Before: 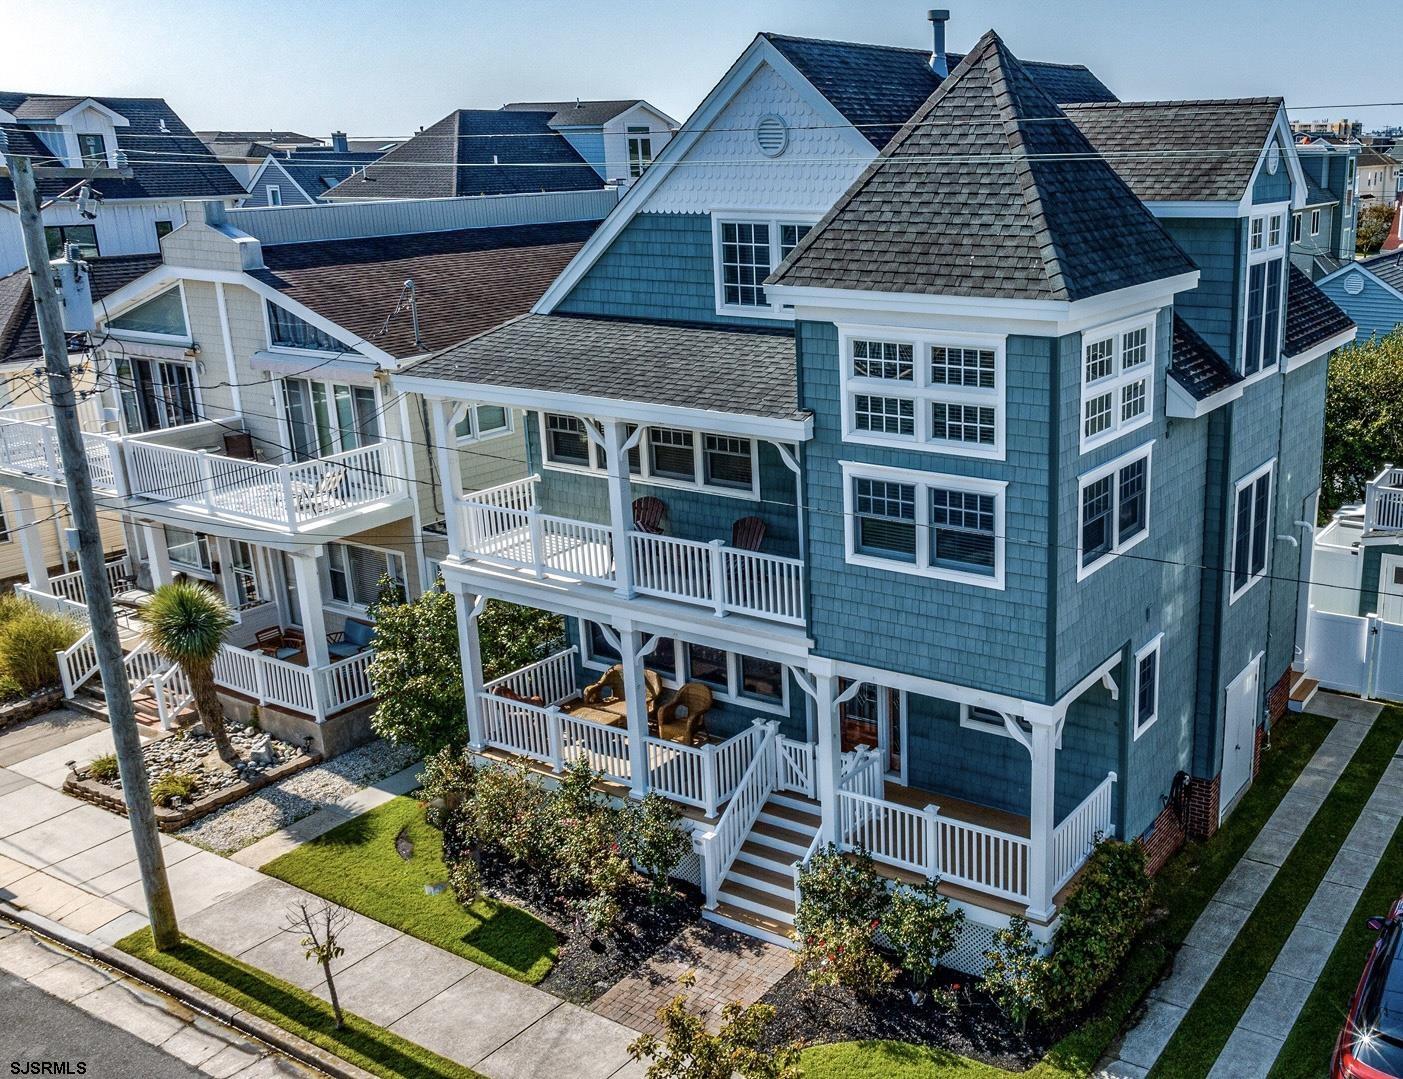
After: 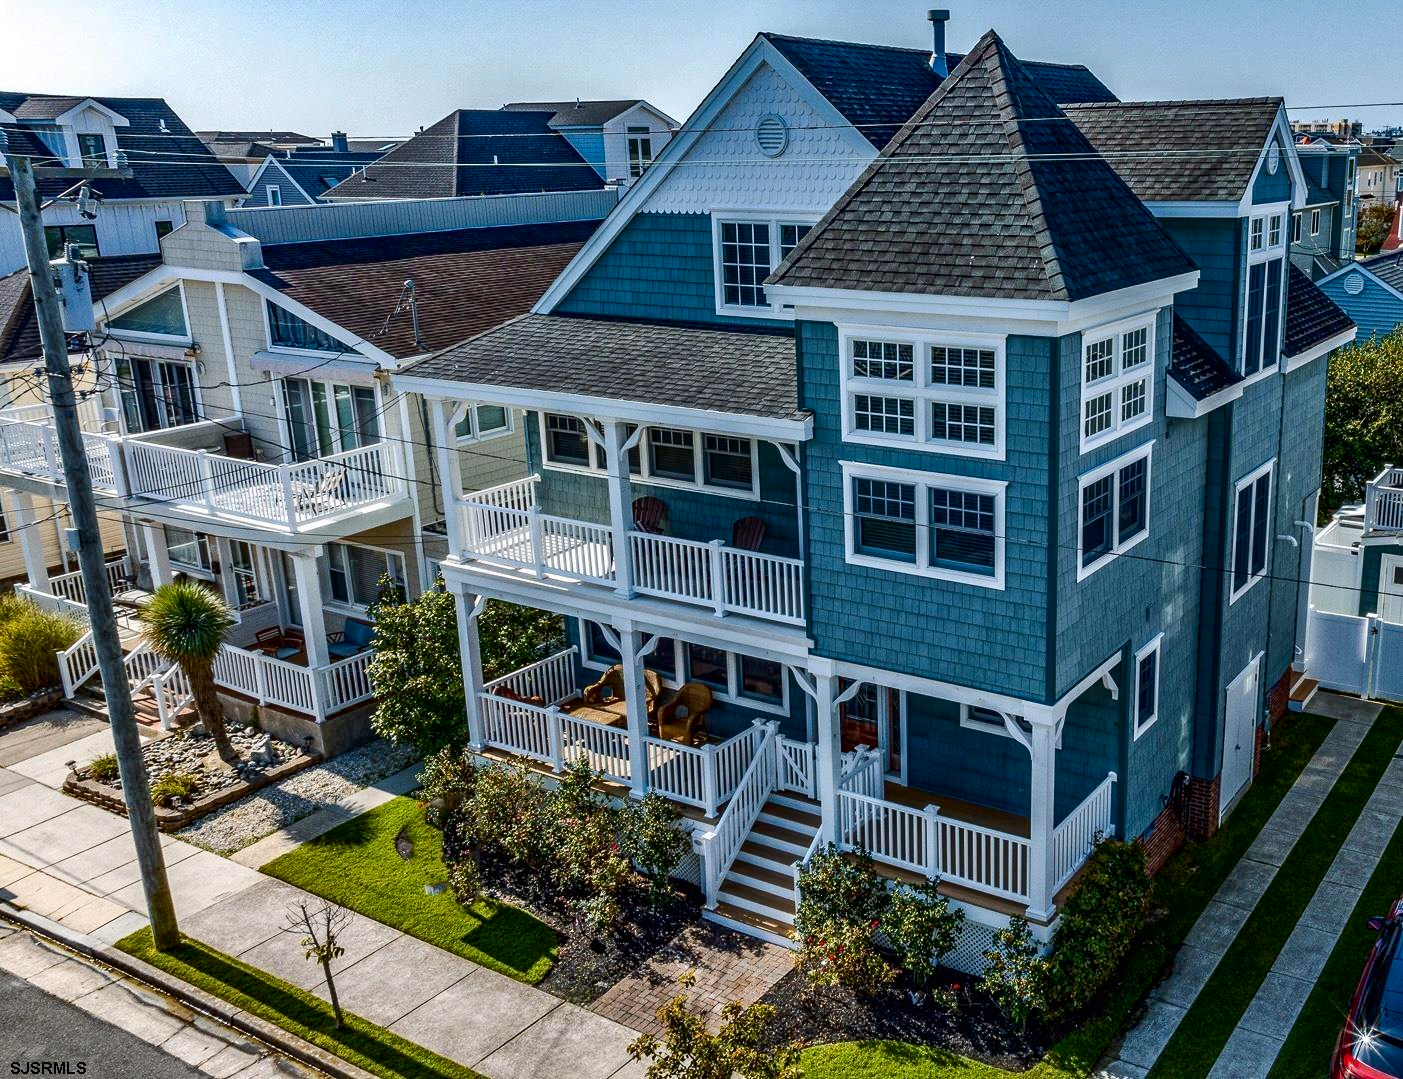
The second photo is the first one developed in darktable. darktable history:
contrast brightness saturation: contrast 0.117, brightness -0.118, saturation 0.2
